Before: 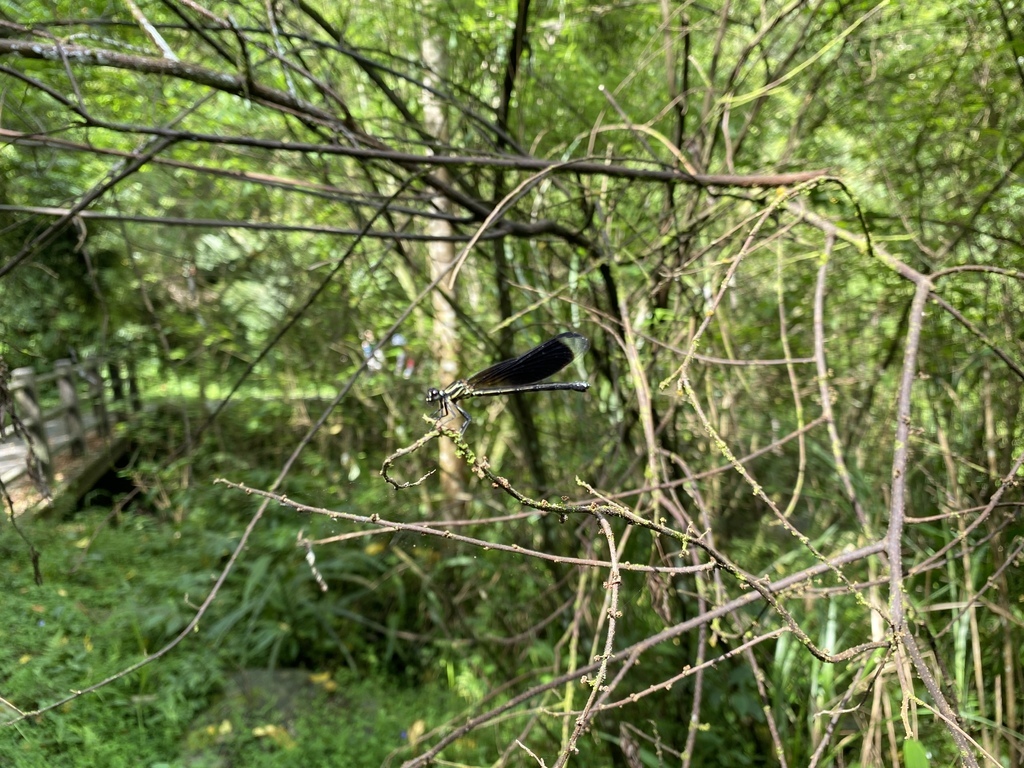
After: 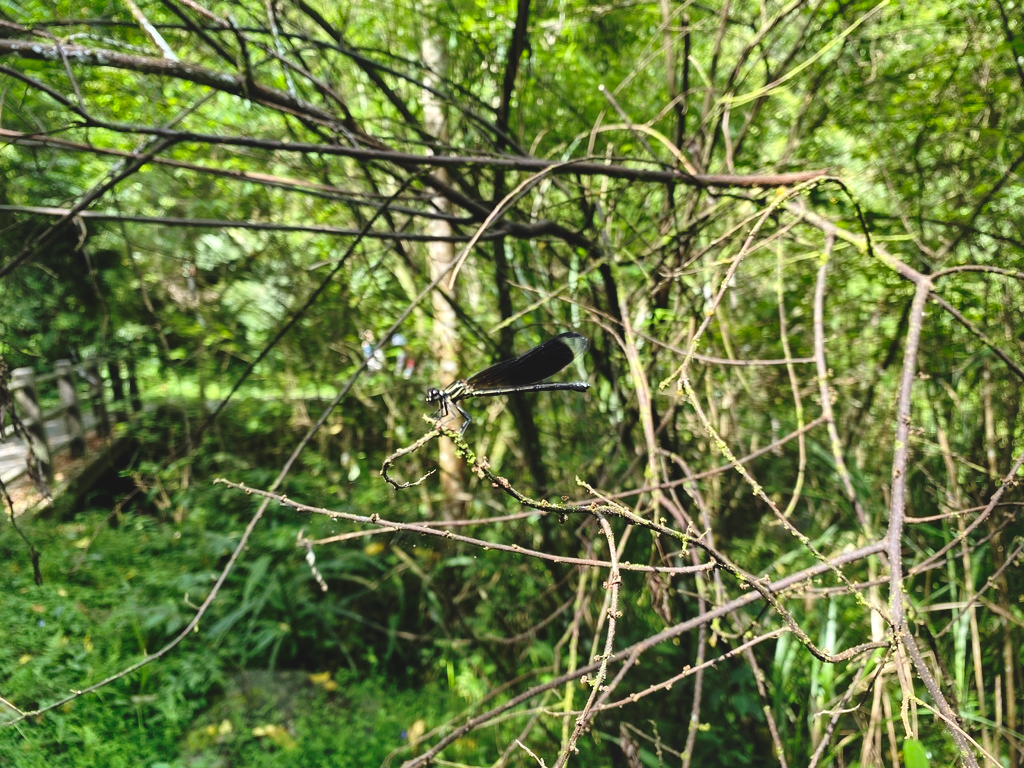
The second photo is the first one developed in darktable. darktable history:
local contrast: mode bilateral grid, contrast 19, coarseness 49, detail 141%, midtone range 0.2
exposure: black level correction -0.029, compensate highlight preservation false
base curve: curves: ch0 [(0, 0) (0.073, 0.04) (0.157, 0.139) (0.492, 0.492) (0.758, 0.758) (1, 1)], preserve colors none
tone equalizer: on, module defaults
